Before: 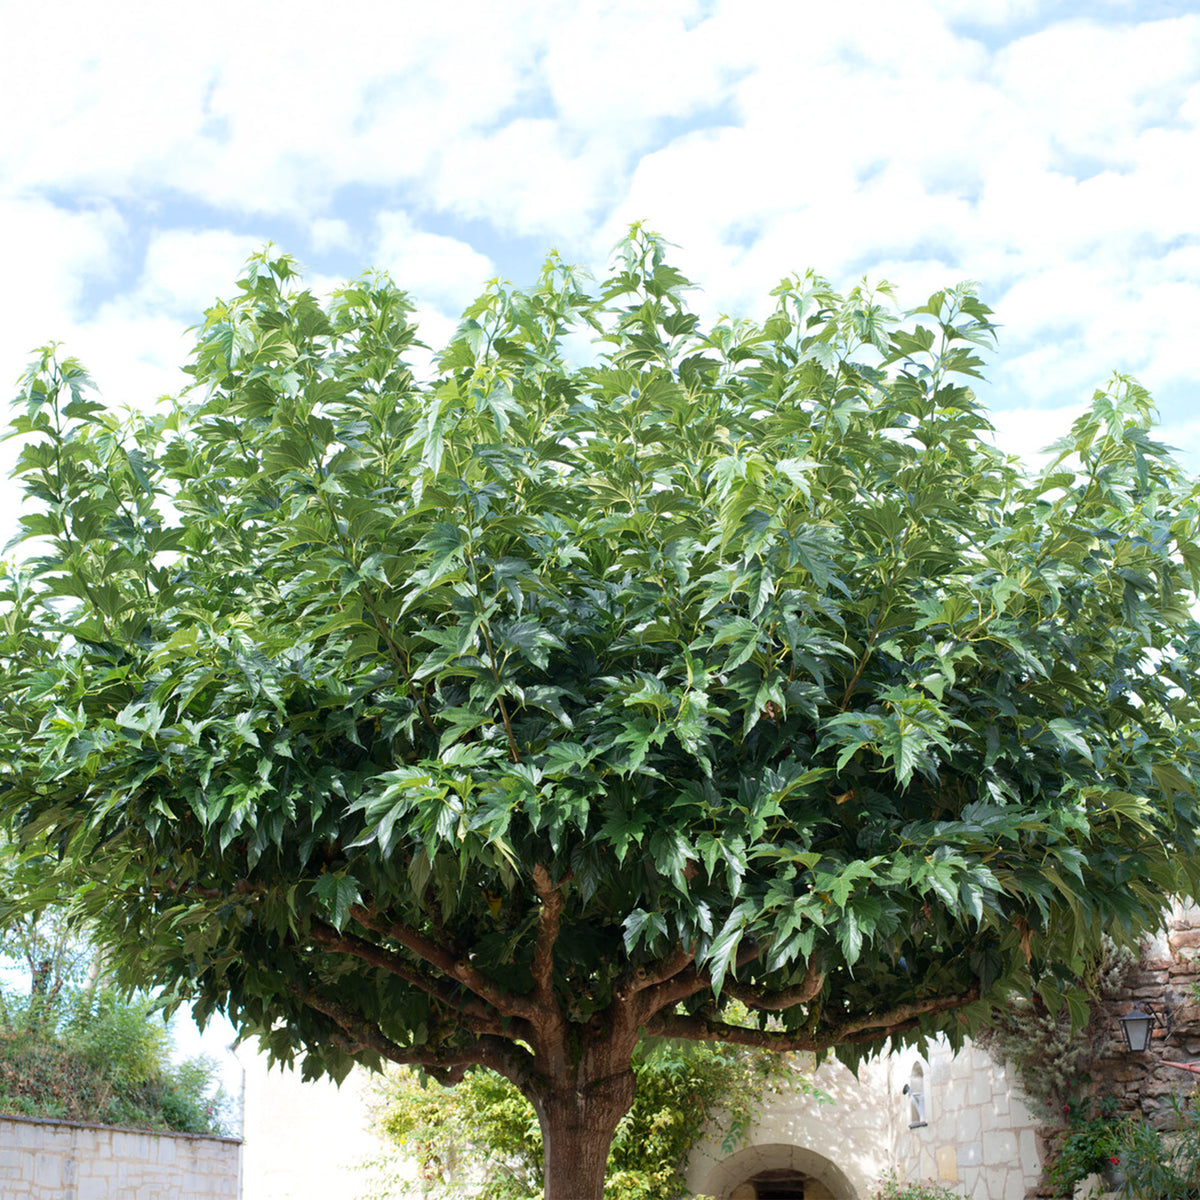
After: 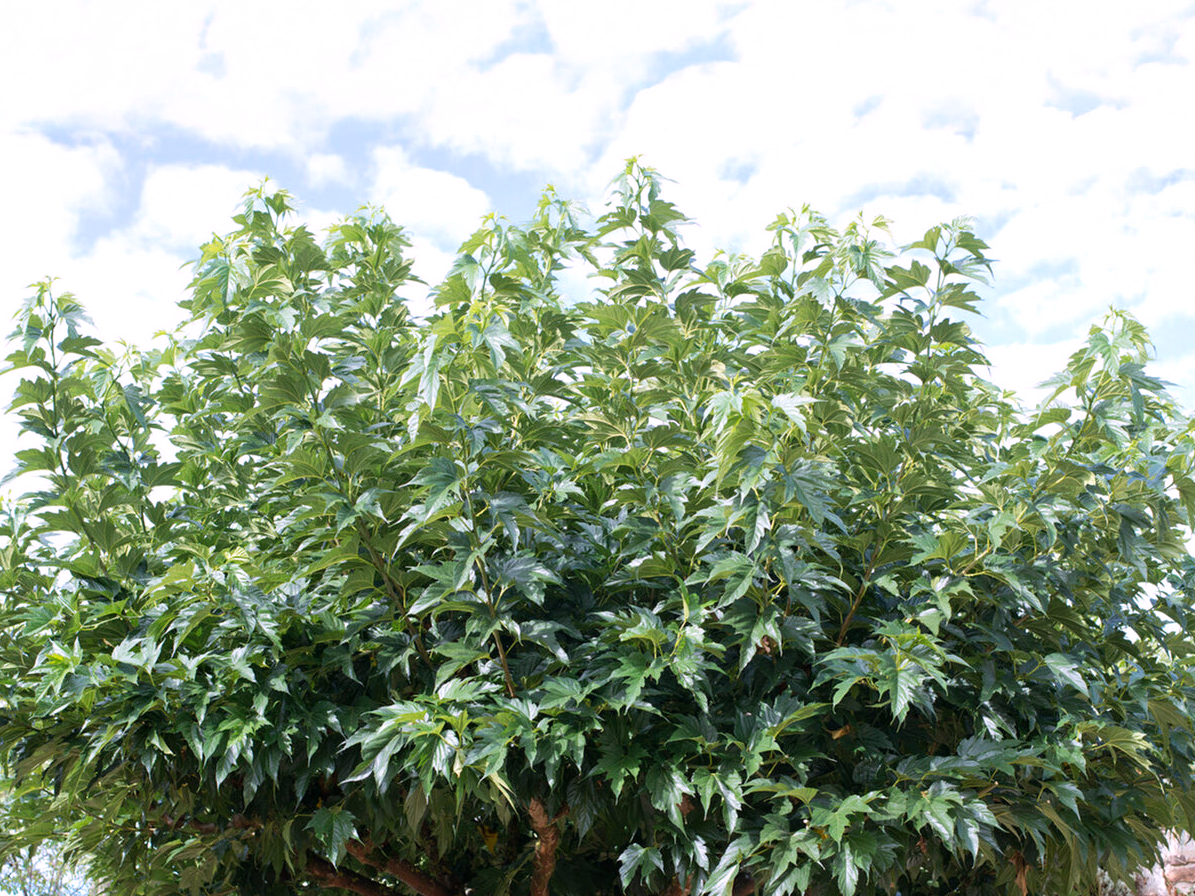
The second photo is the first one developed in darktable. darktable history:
crop: left 0.387%, top 5.469%, bottom 19.809%
white balance: red 1.05, blue 1.072
